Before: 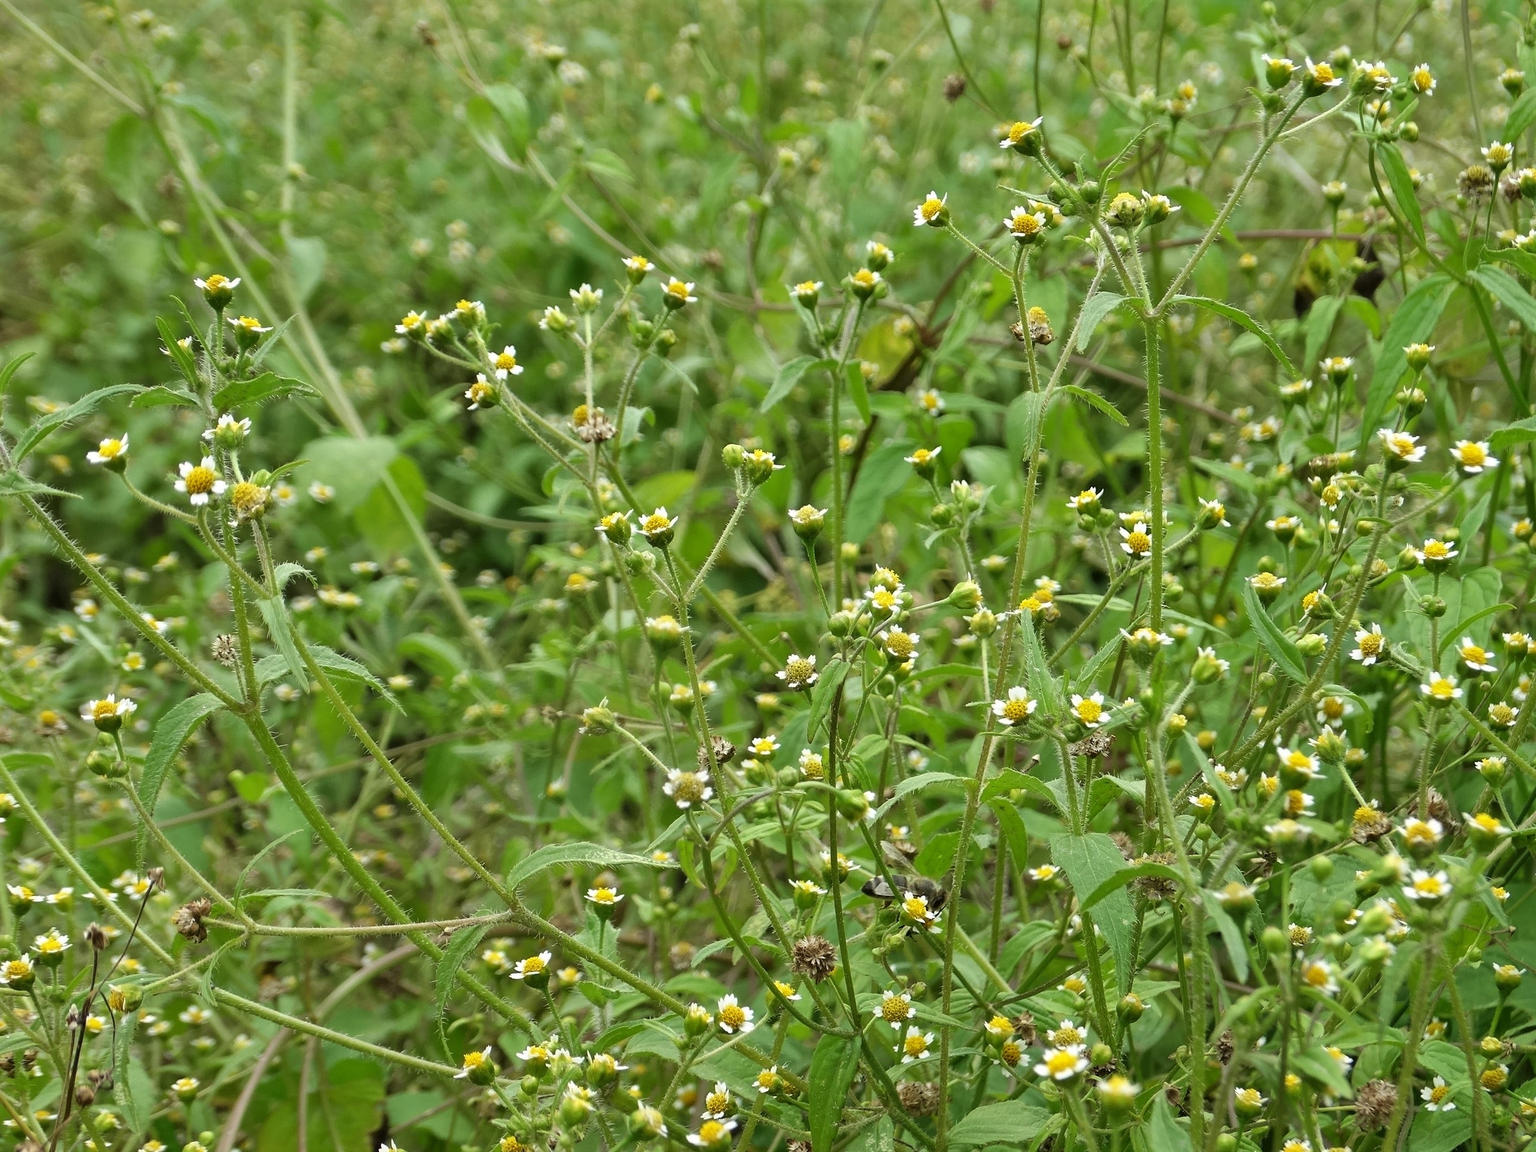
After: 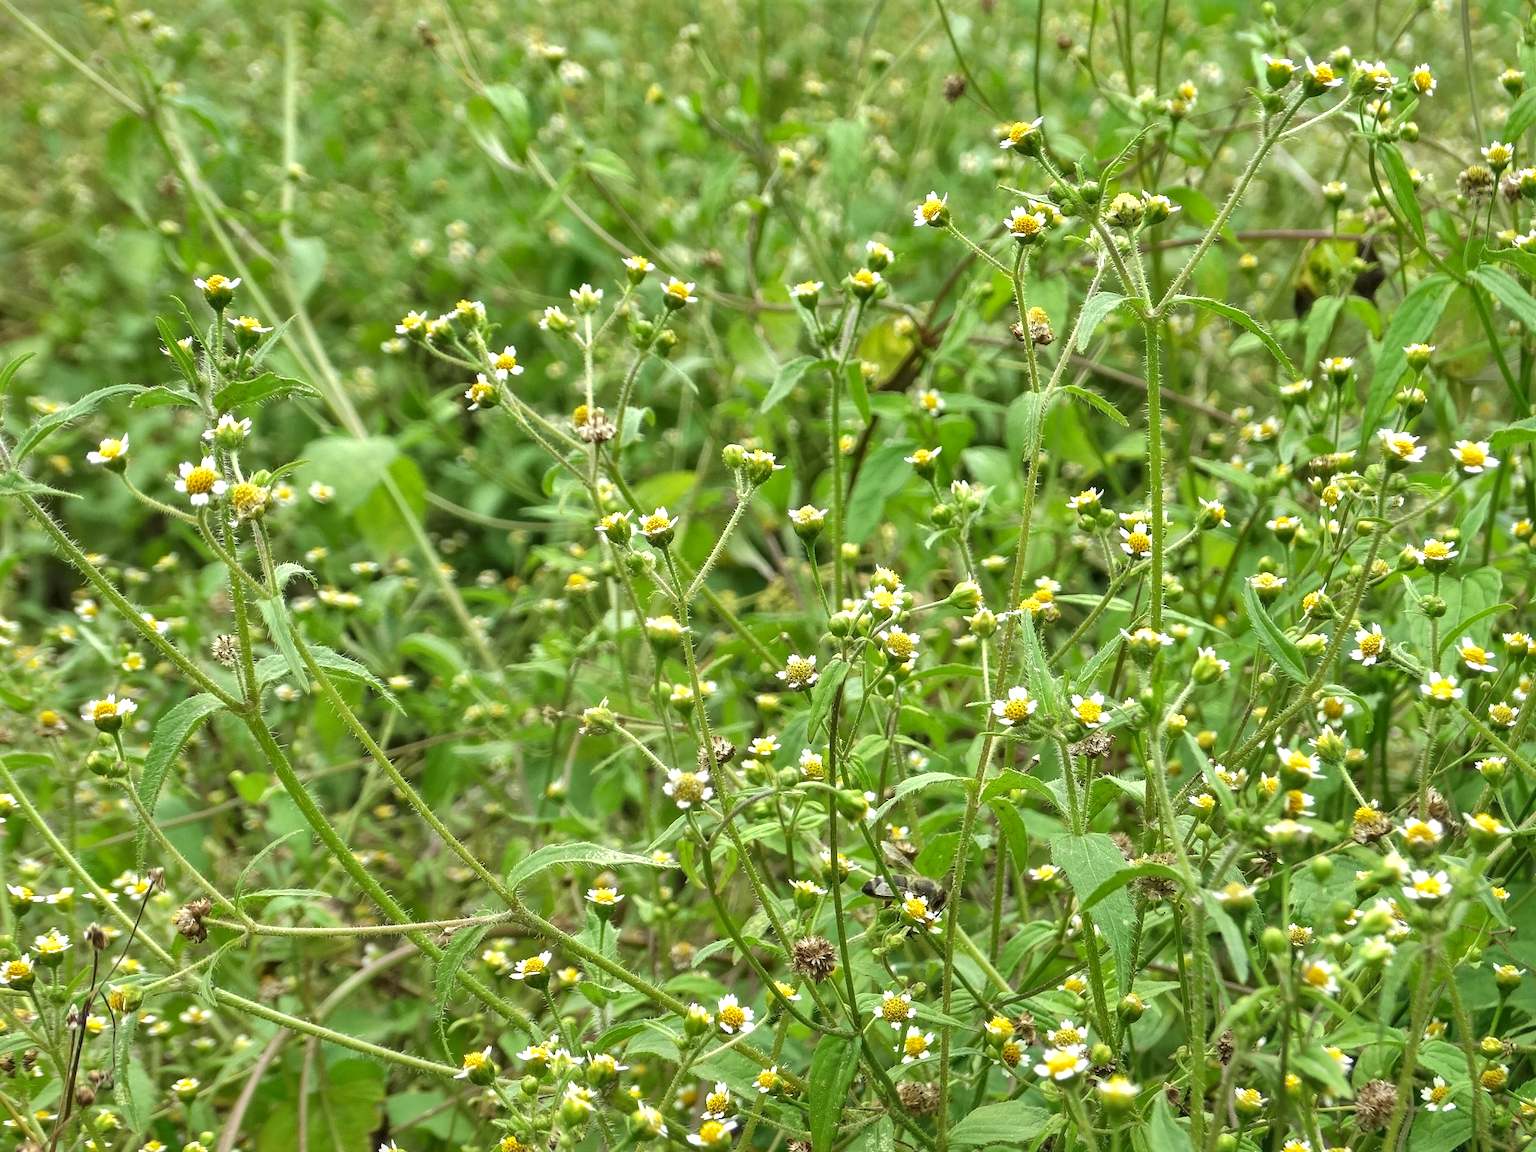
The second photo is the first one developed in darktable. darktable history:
exposure: black level correction 0, exposure 0.5 EV, compensate highlight preservation false
local contrast: on, module defaults
shadows and highlights: on, module defaults
